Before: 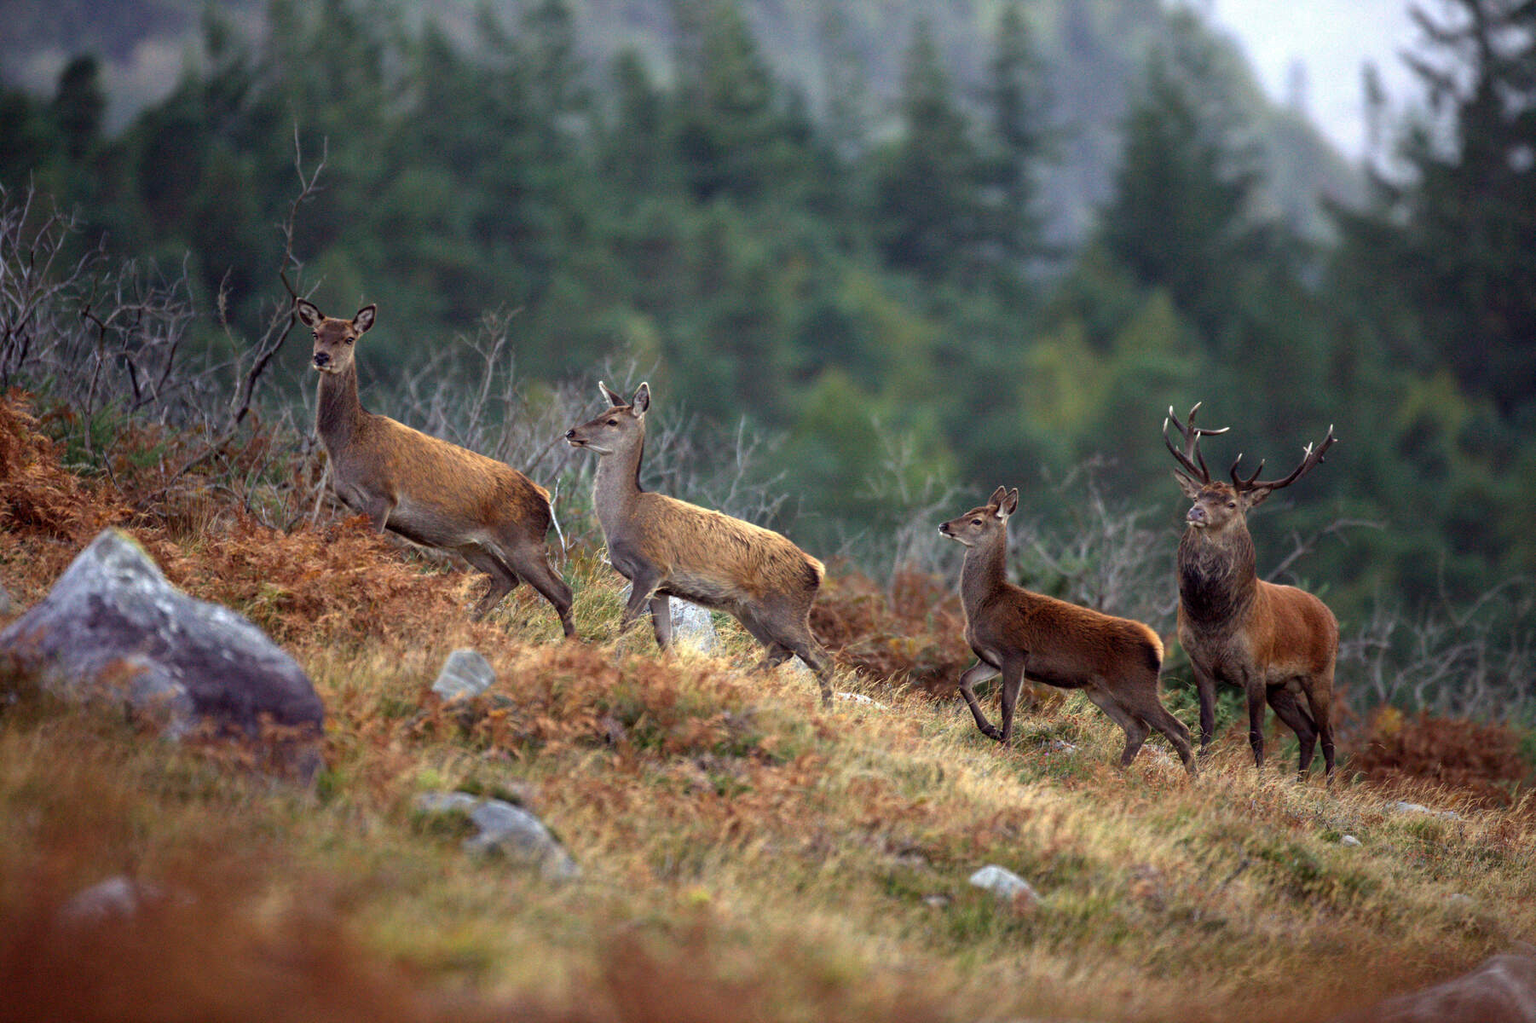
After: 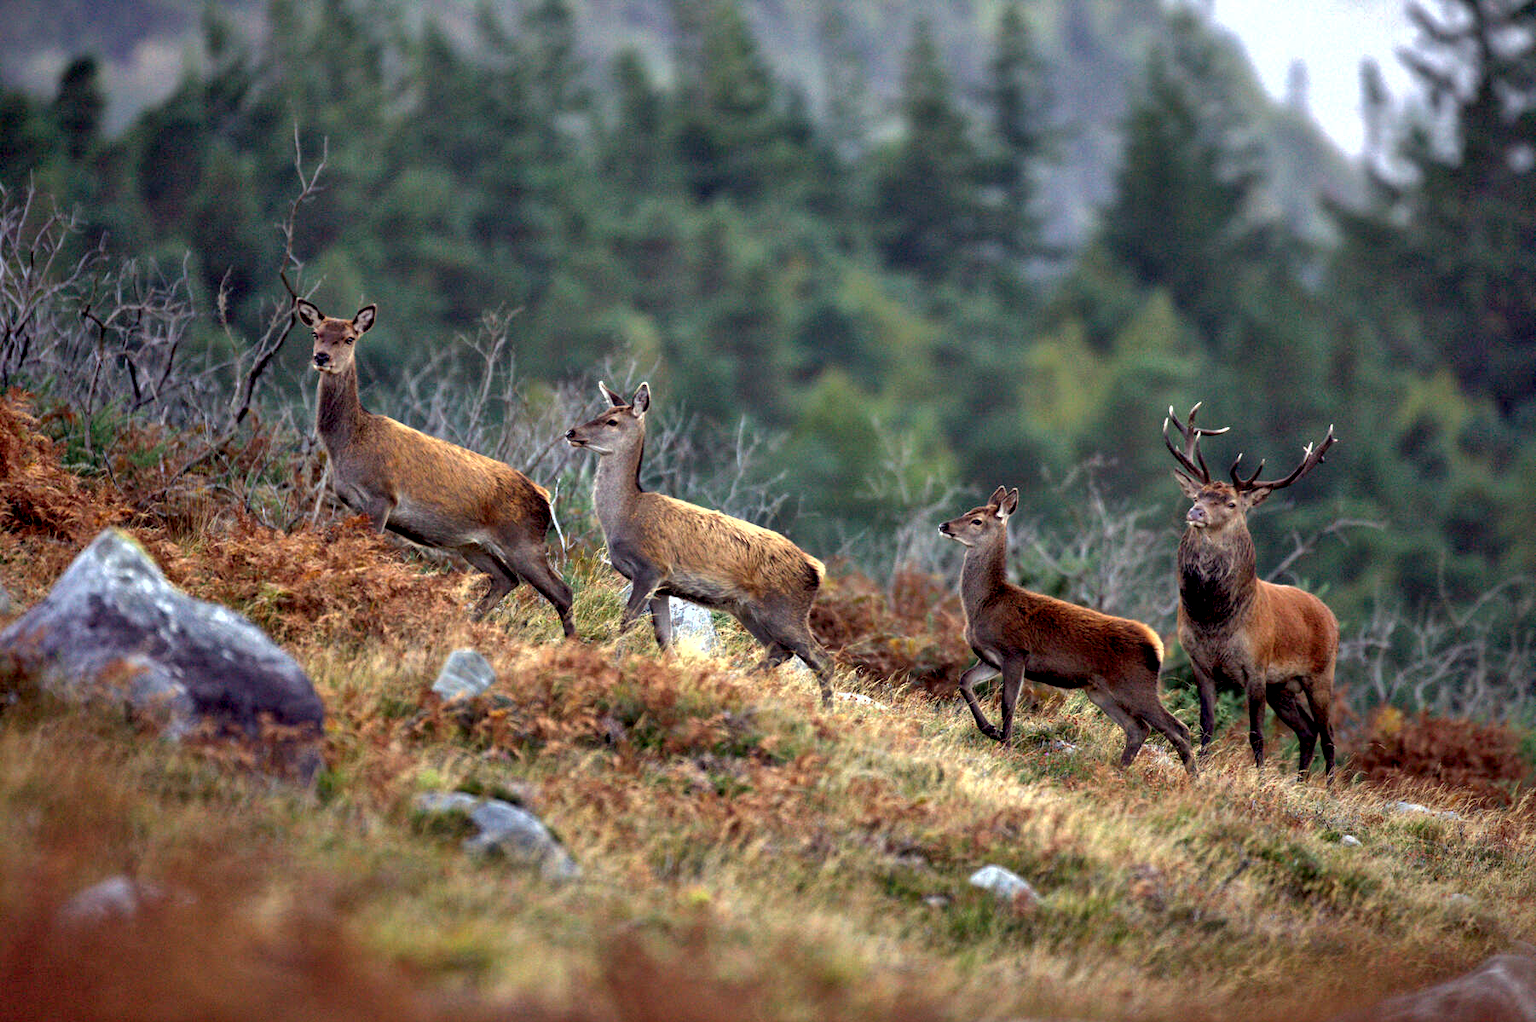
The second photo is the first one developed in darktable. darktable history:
shadows and highlights: highlights color adjustment 0.805%
contrast equalizer: y [[0.6 ×6], [0.55 ×6], [0 ×6], [0 ×6], [0 ×6]]
